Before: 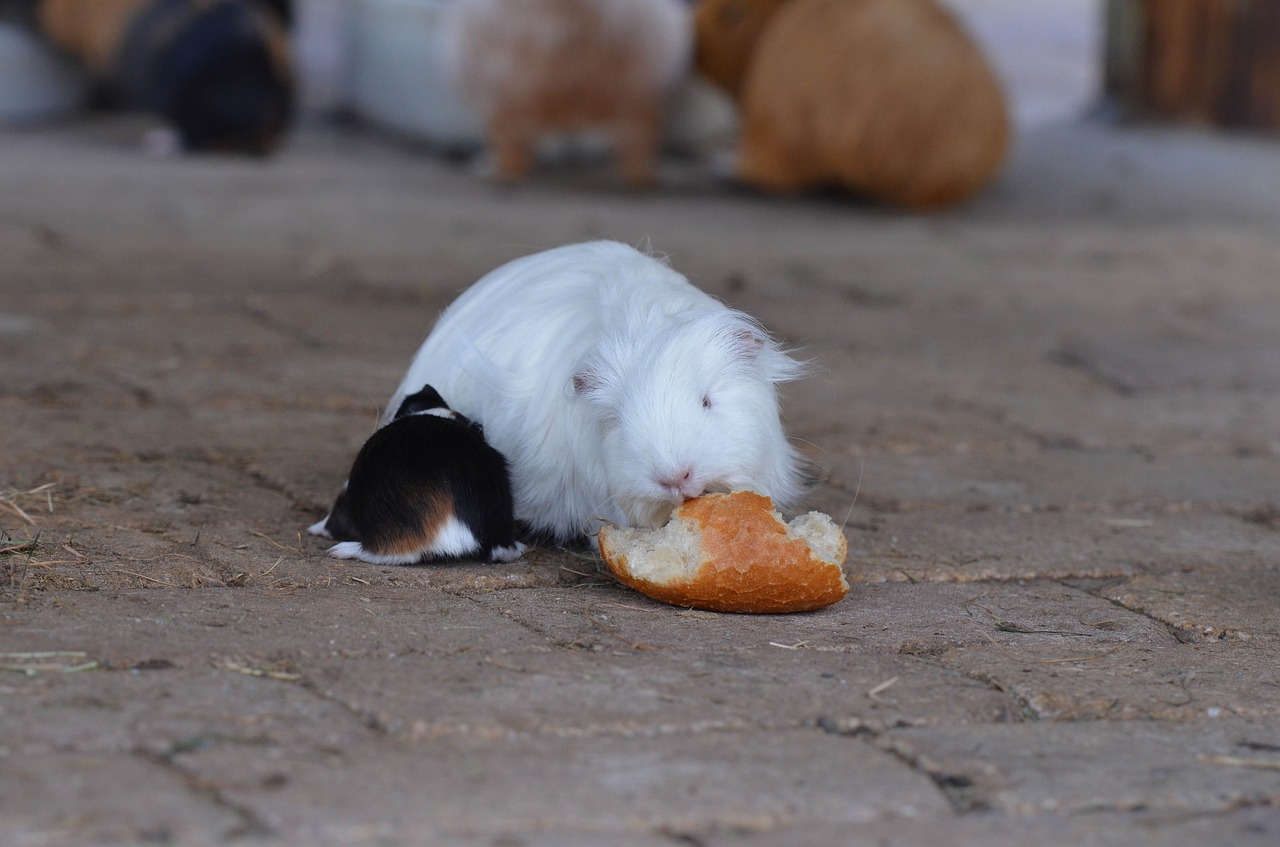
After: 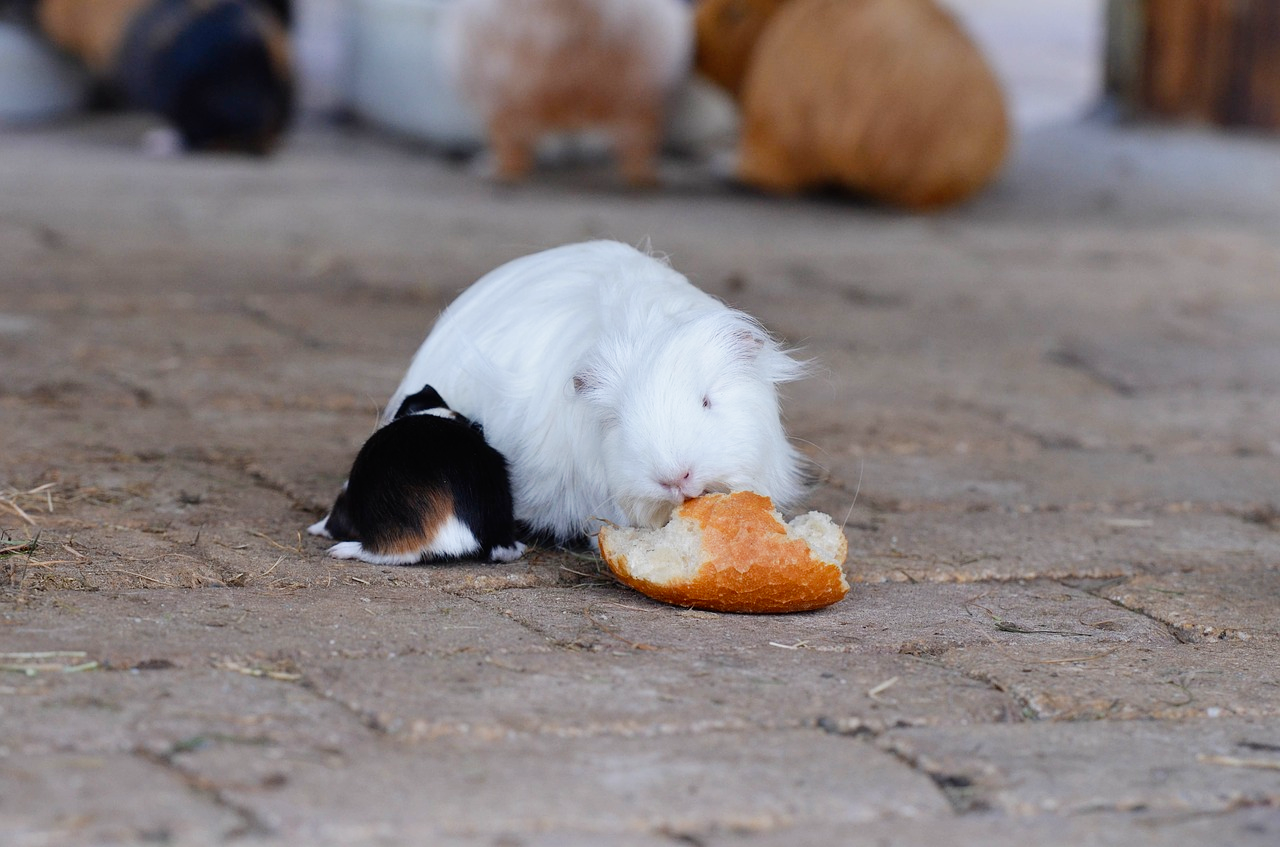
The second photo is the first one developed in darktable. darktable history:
tone curve: curves: ch0 [(0, 0) (0.051, 0.027) (0.096, 0.071) (0.219, 0.248) (0.428, 0.52) (0.596, 0.713) (0.727, 0.823) (0.859, 0.924) (1, 1)]; ch1 [(0, 0) (0.1, 0.038) (0.318, 0.221) (0.413, 0.325) (0.443, 0.412) (0.483, 0.474) (0.503, 0.501) (0.516, 0.515) (0.548, 0.575) (0.561, 0.596) (0.594, 0.647) (0.666, 0.701) (1, 1)]; ch2 [(0, 0) (0.453, 0.435) (0.479, 0.476) (0.504, 0.5) (0.52, 0.526) (0.557, 0.585) (0.583, 0.608) (0.824, 0.815) (1, 1)], preserve colors none
